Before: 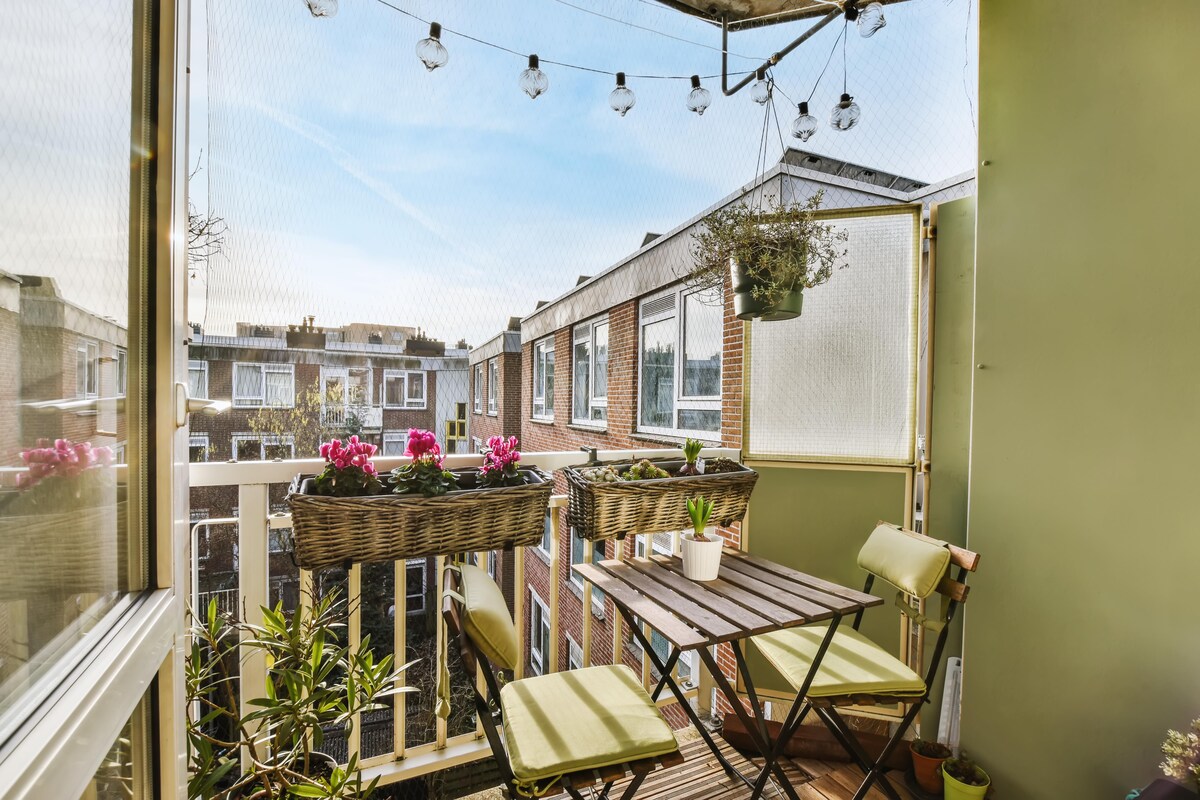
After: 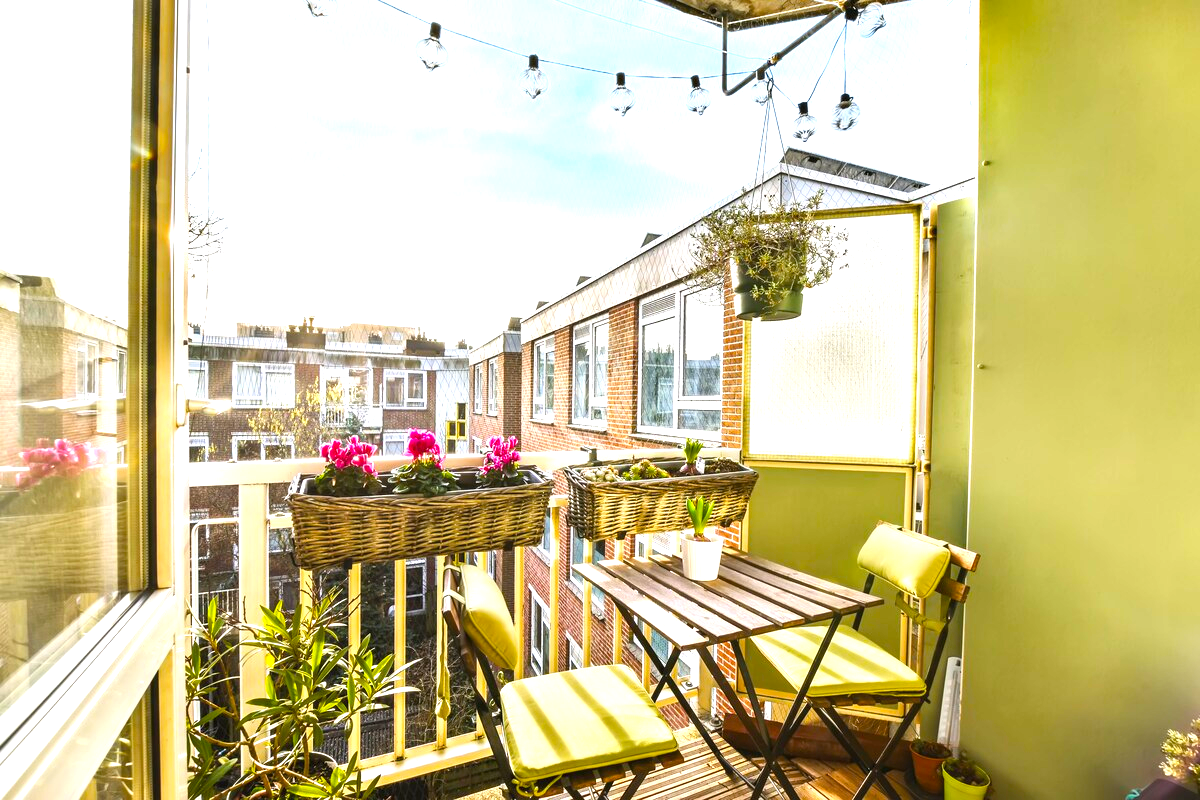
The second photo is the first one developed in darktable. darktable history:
exposure: exposure 1.073 EV, compensate highlight preservation false
color balance rgb: shadows lift › hue 84.86°, perceptual saturation grading › global saturation 30.418%, global vibrance 20%
